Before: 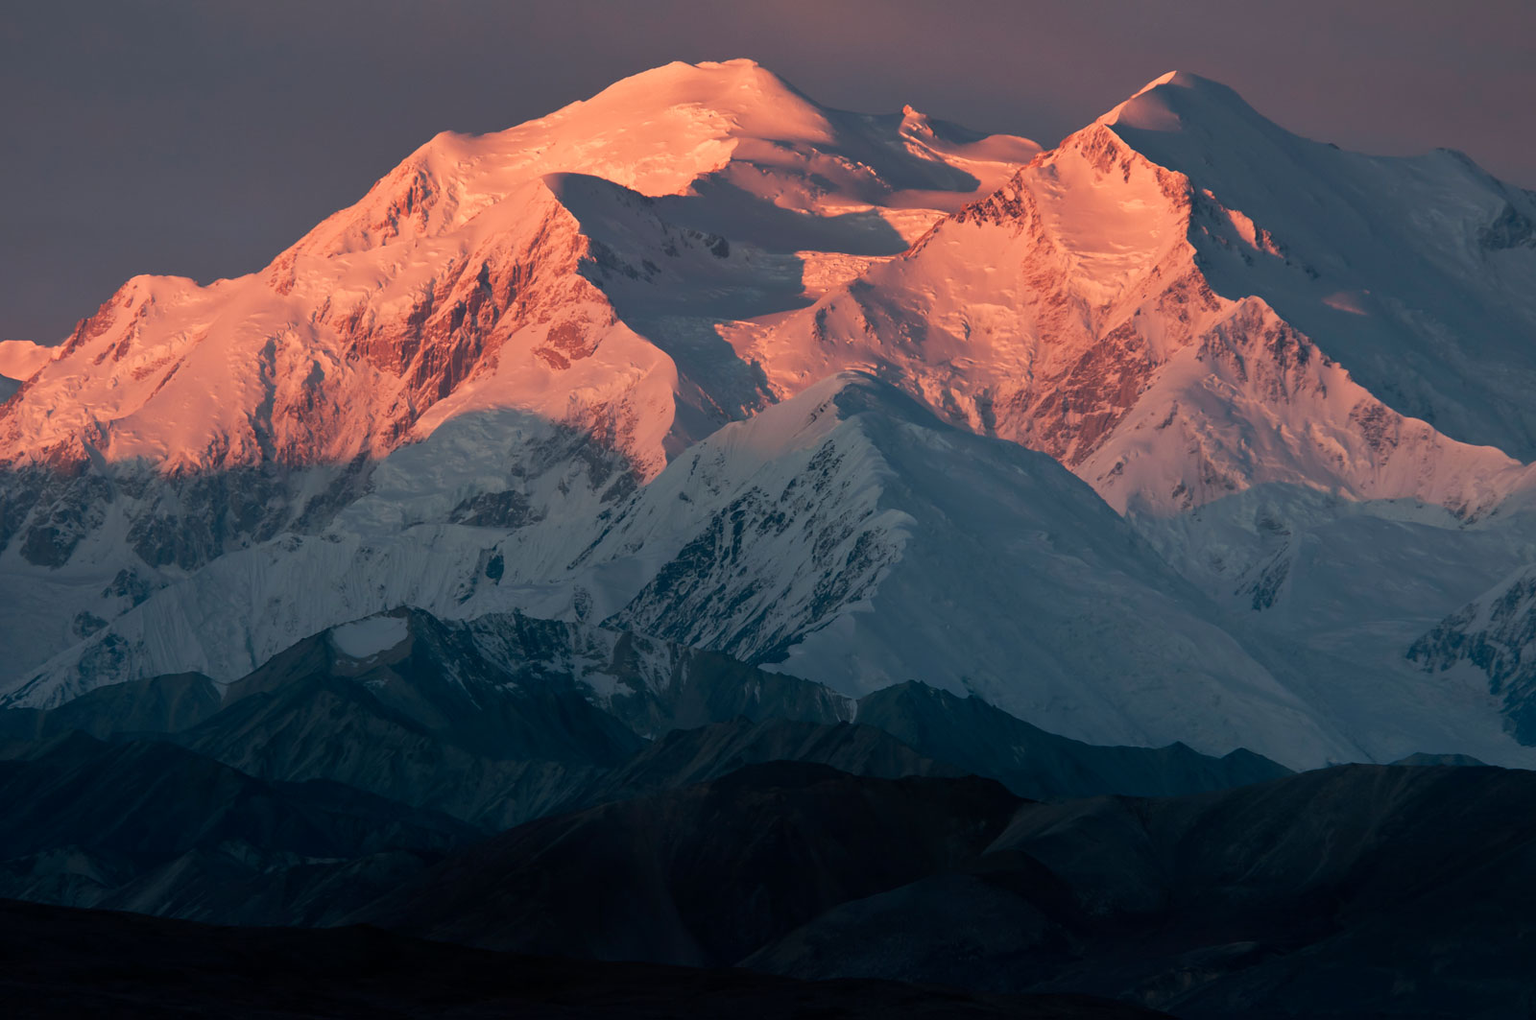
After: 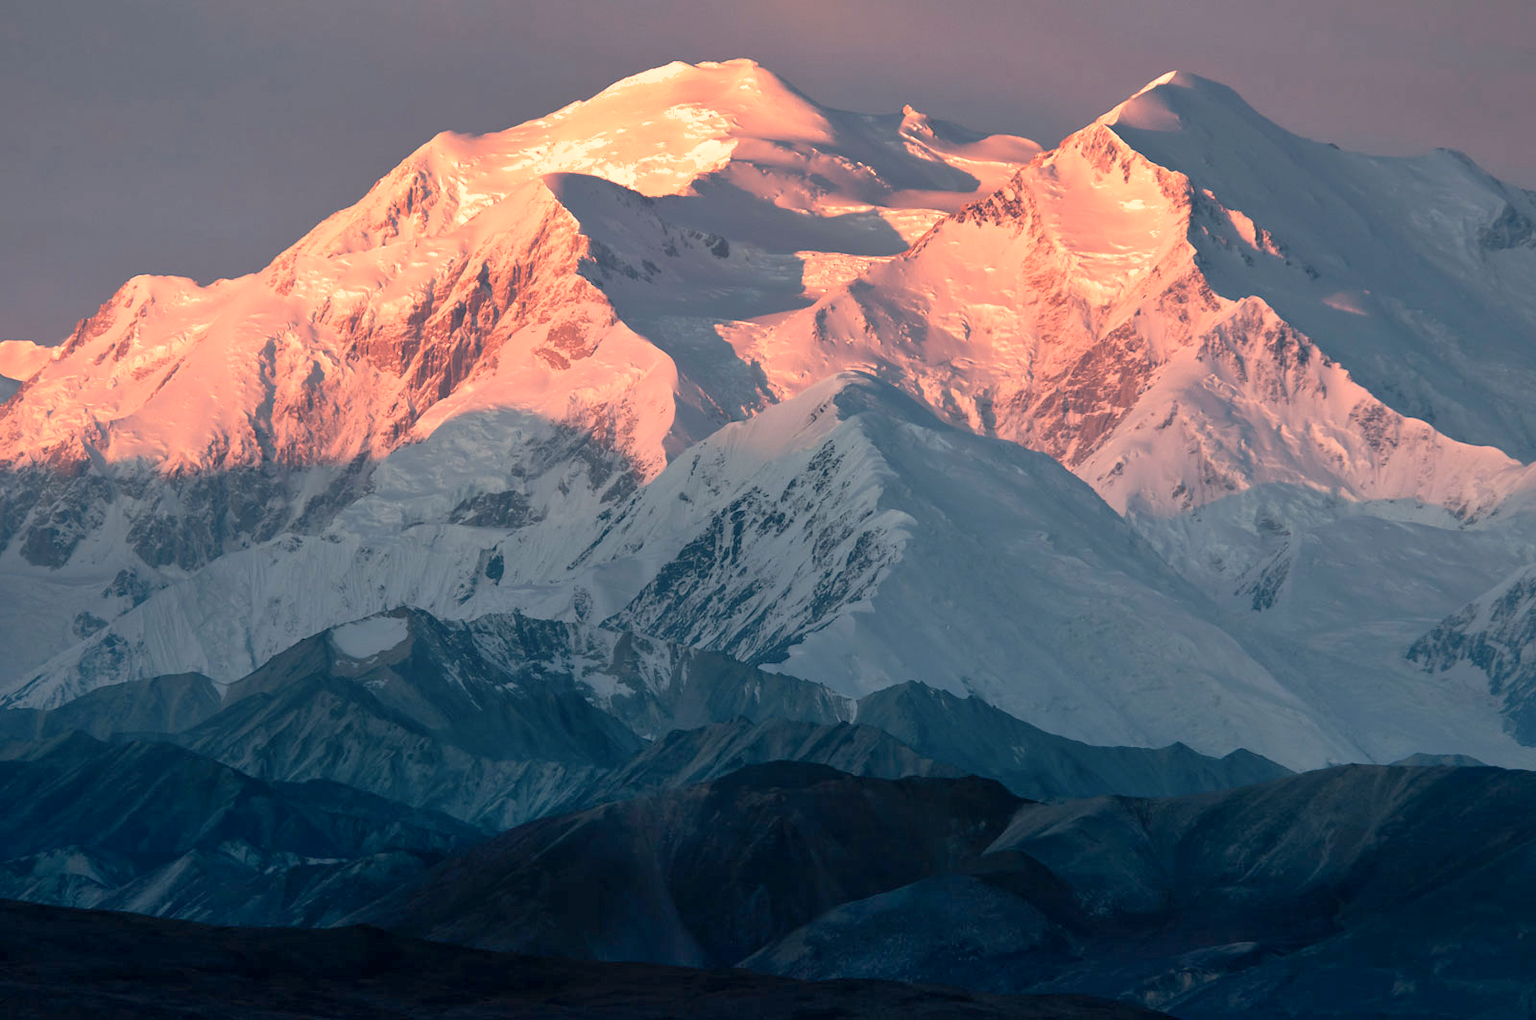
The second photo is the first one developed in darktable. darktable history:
shadows and highlights: on, module defaults
color correction: highlights a* 2.89, highlights b* 5, shadows a* -1.95, shadows b* -4.91, saturation 0.774
exposure: exposure 1.001 EV, compensate highlight preservation false
